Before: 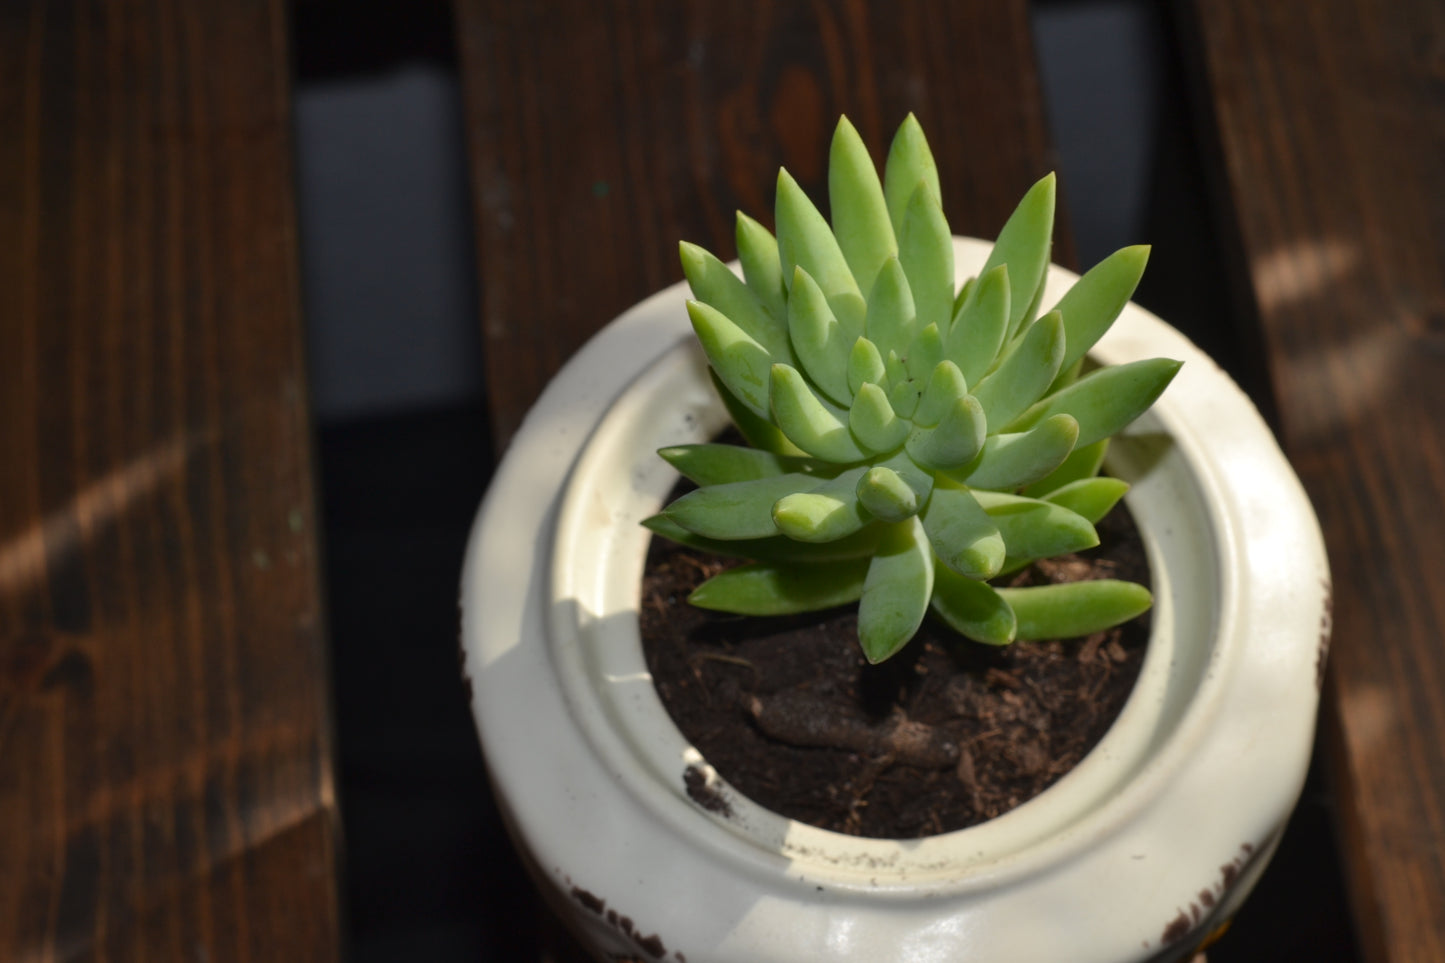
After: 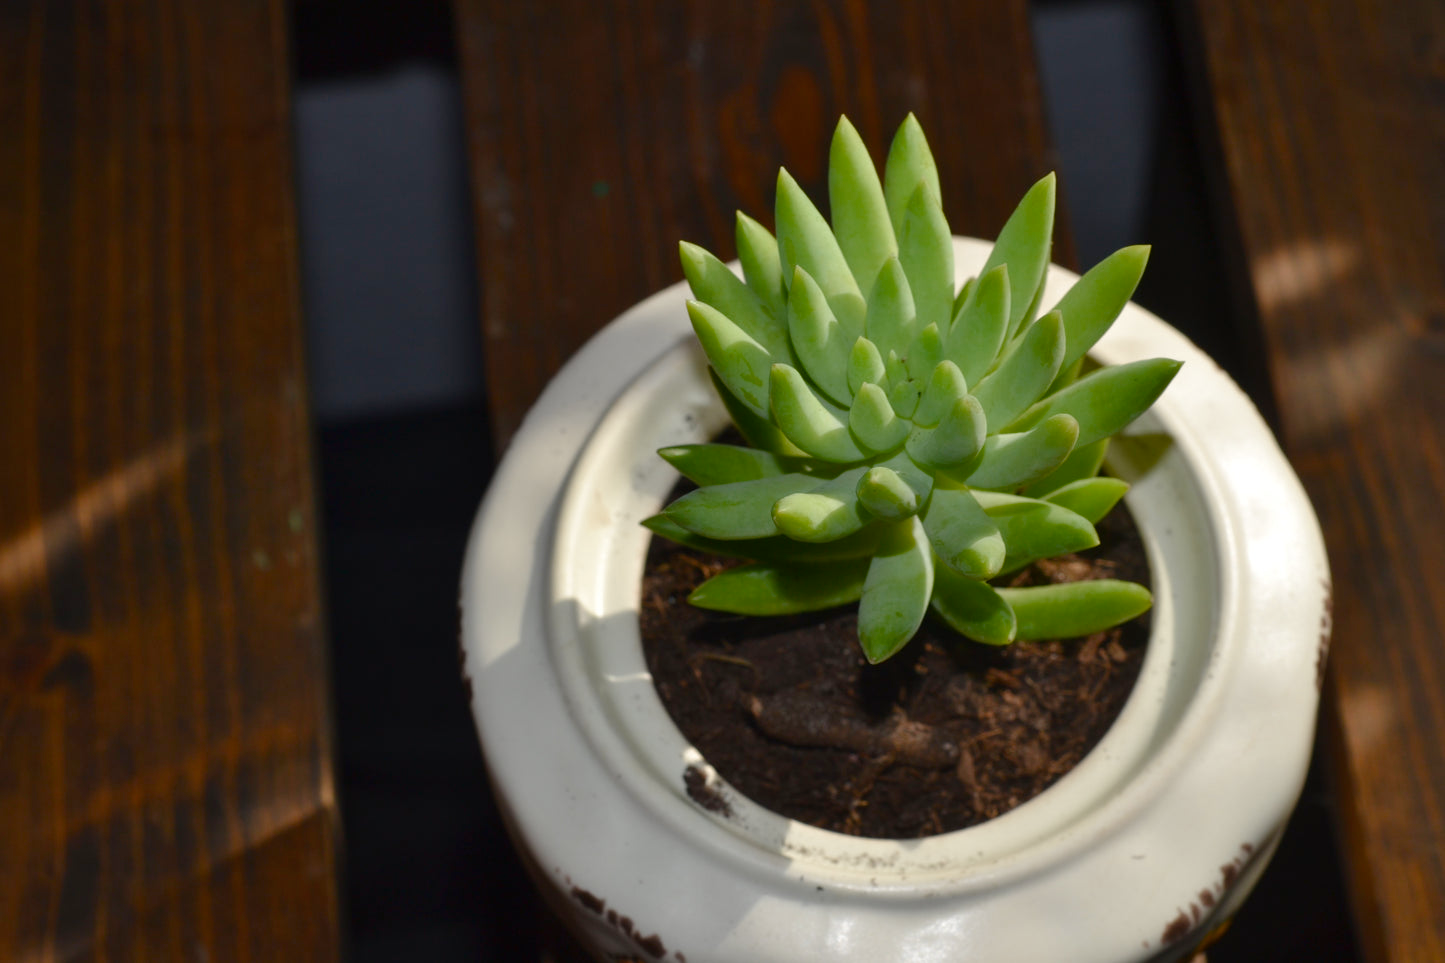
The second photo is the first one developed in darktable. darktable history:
color balance rgb: linear chroma grading › global chroma 9.728%, perceptual saturation grading › global saturation 20%, perceptual saturation grading › highlights -48.978%, perceptual saturation grading › shadows 24.262%
